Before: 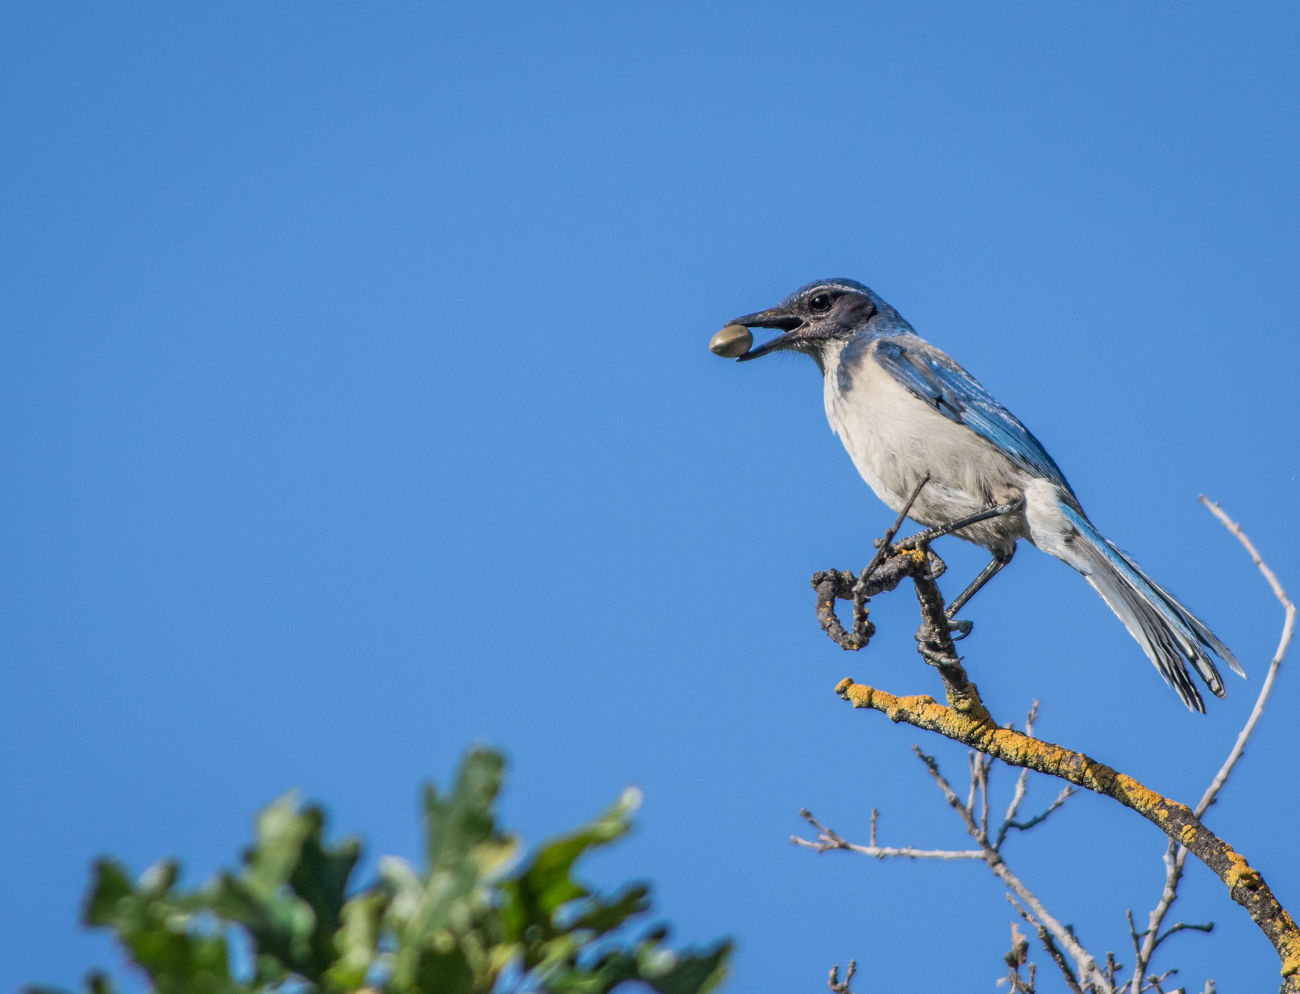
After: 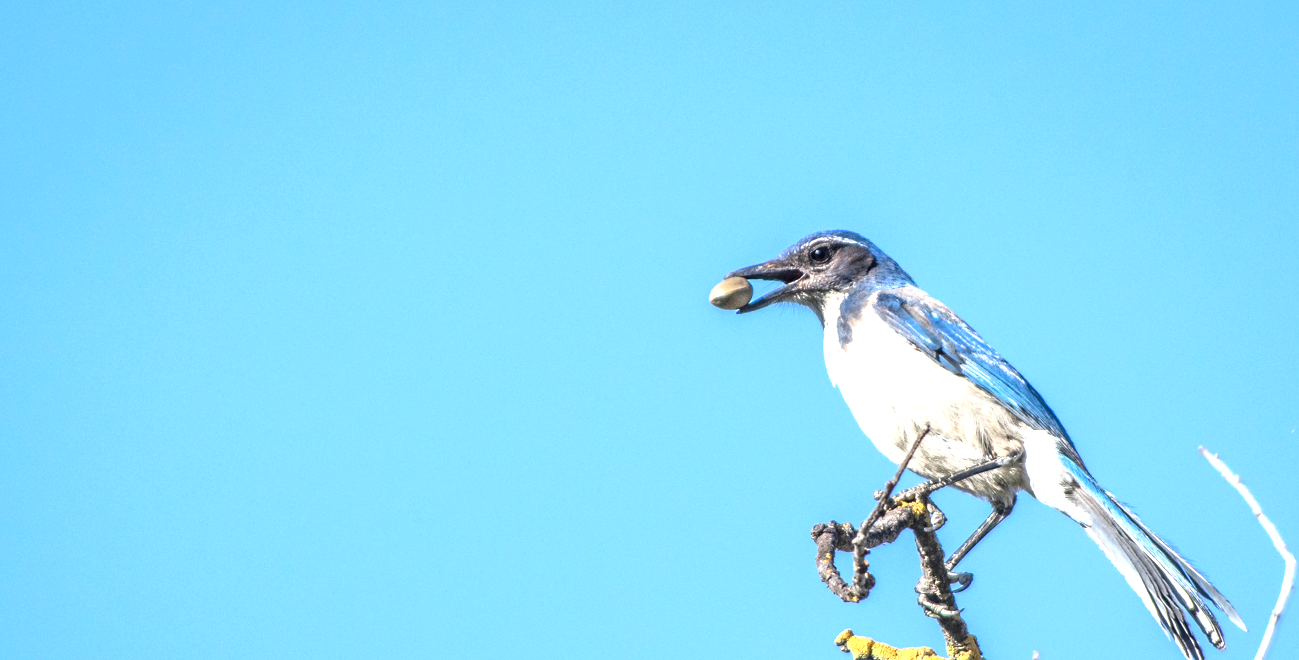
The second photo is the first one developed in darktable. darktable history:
crop and rotate: top 4.844%, bottom 28.739%
exposure: black level correction -0.001, exposure 0.902 EV, compensate exposure bias true, compensate highlight preservation false
color balance rgb: perceptual saturation grading › global saturation 0.804%
